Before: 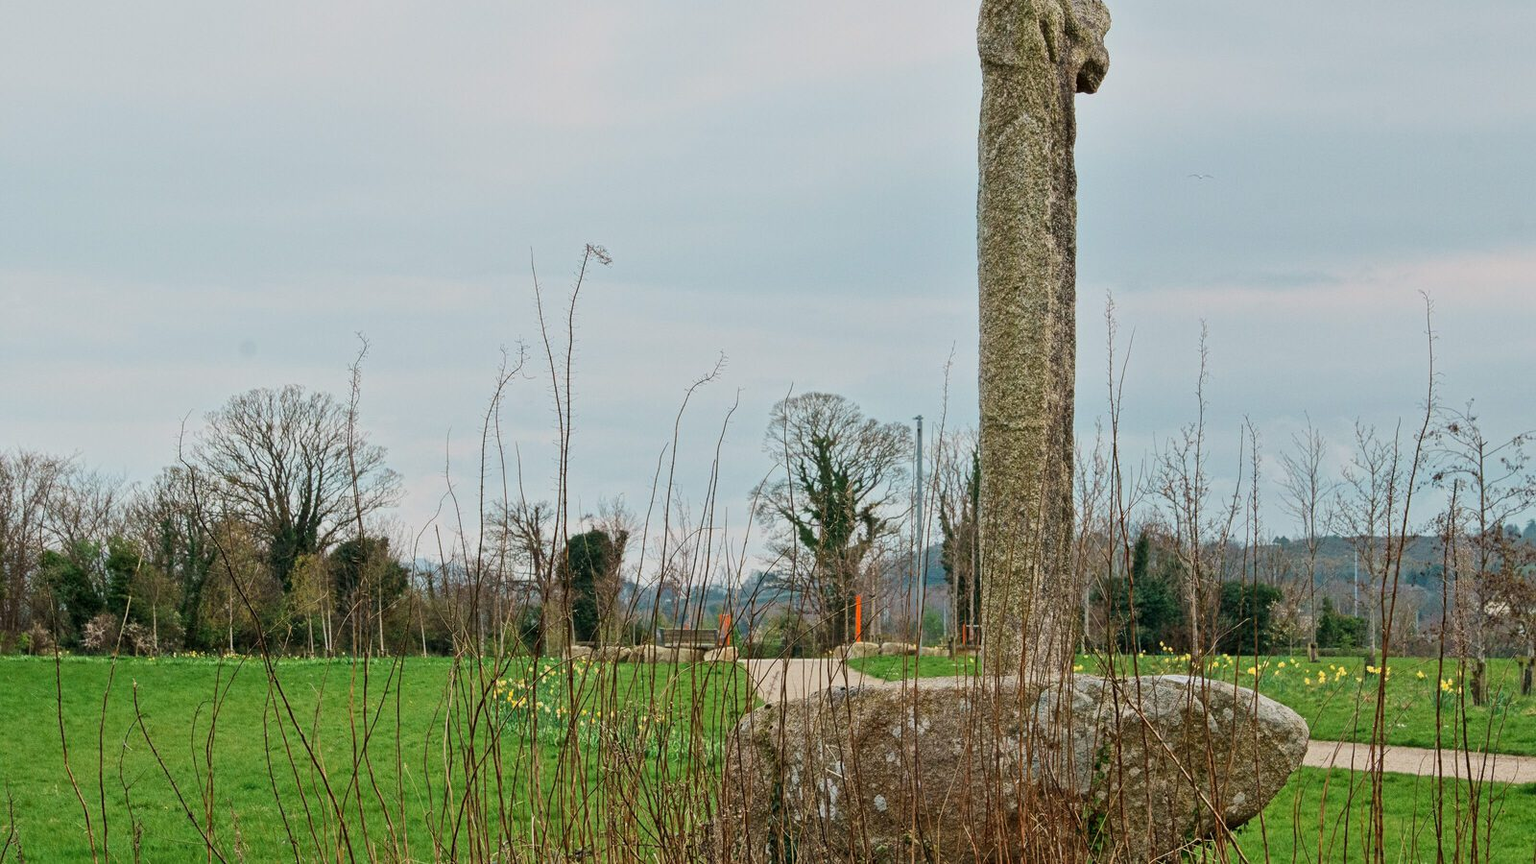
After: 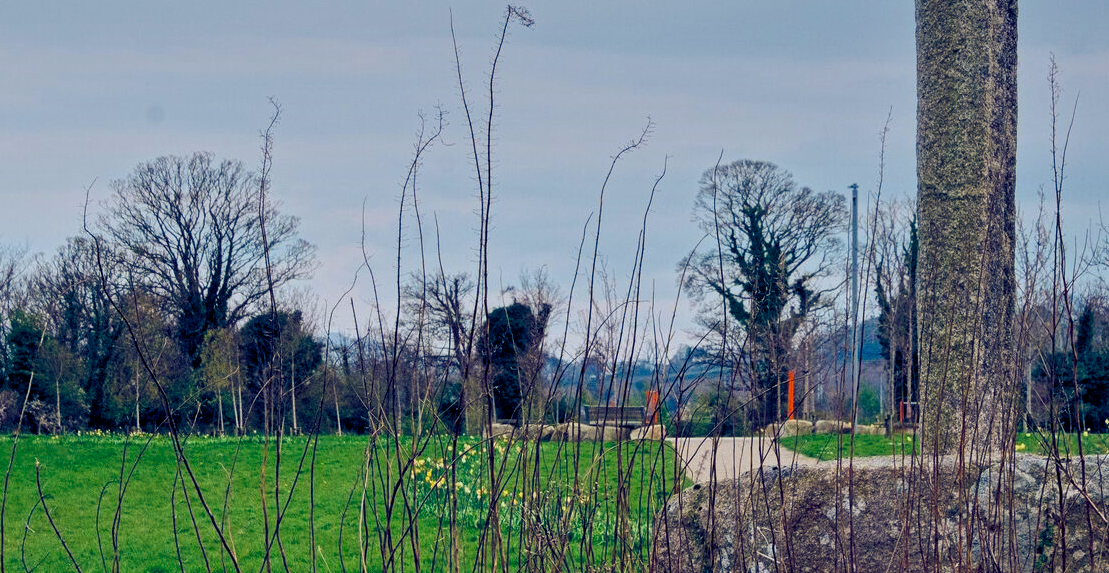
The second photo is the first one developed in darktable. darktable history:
crop: left 6.488%, top 27.668%, right 24.183%, bottom 8.656%
color balance rgb: shadows lift › luminance -41.13%, shadows lift › chroma 14.13%, shadows lift › hue 260°, power › luminance -3.76%, power › chroma 0.56%, power › hue 40.37°, highlights gain › luminance 16.81%, highlights gain › chroma 2.94%, highlights gain › hue 260°, global offset › luminance -0.29%, global offset › chroma 0.31%, global offset › hue 260°, perceptual saturation grading › global saturation 20%, perceptual saturation grading › highlights -13.92%, perceptual saturation grading › shadows 50%
graduated density: rotation -0.352°, offset 57.64
